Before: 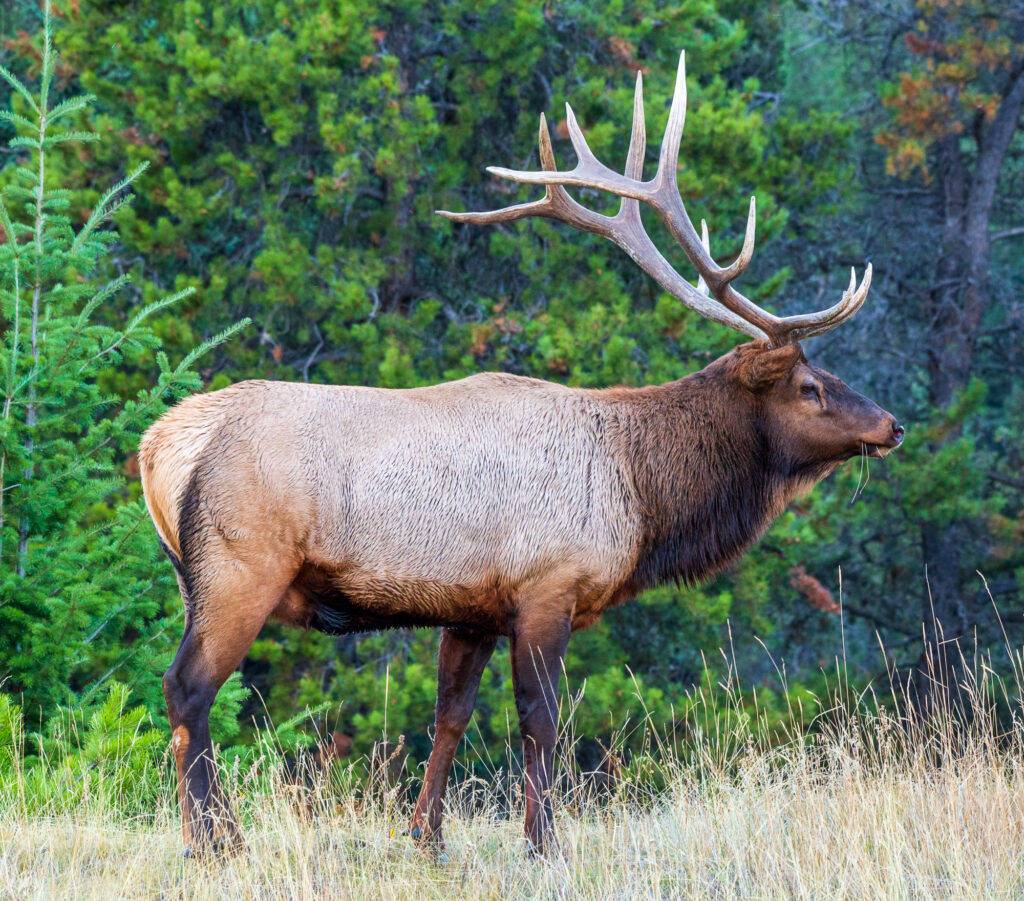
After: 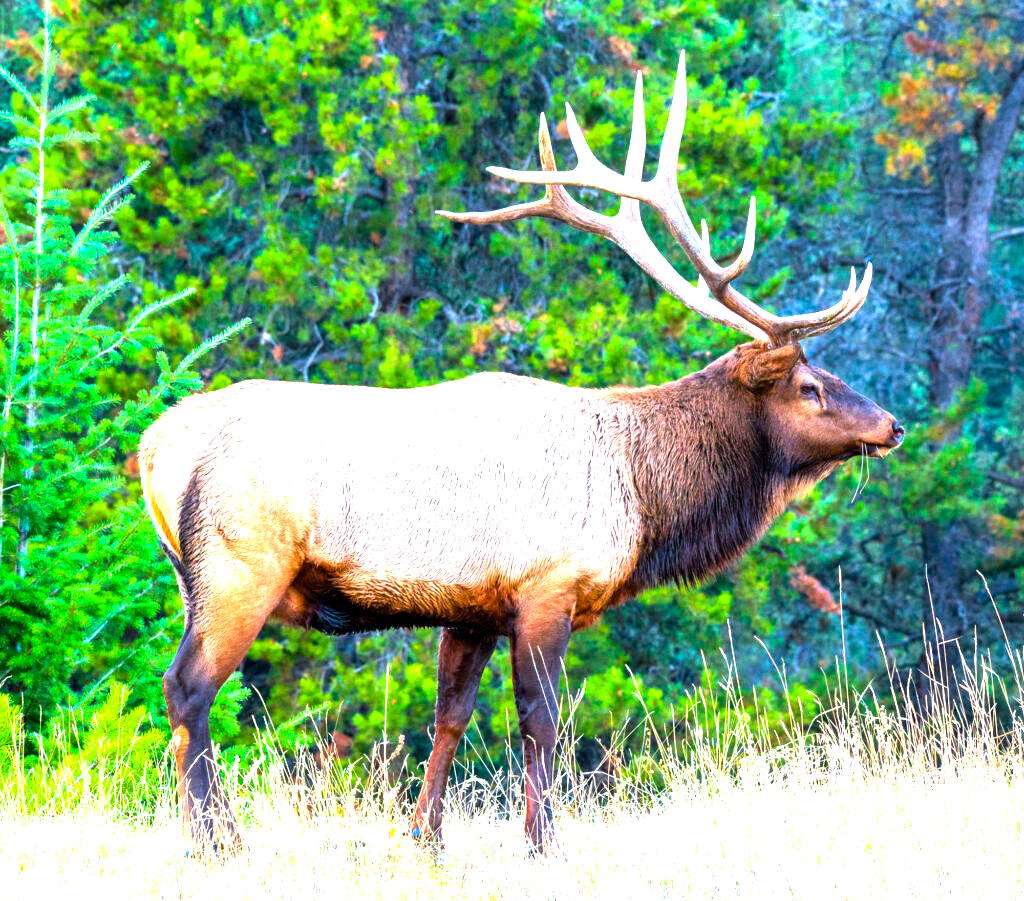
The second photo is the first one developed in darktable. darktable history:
tone equalizer: -8 EV -0.716 EV, -7 EV -0.67 EV, -6 EV -0.569 EV, -5 EV -0.409 EV, -3 EV 0.369 EV, -2 EV 0.6 EV, -1 EV 0.694 EV, +0 EV 0.748 EV
exposure: black level correction 0.001, exposure 0.499 EV, compensate exposure bias true, compensate highlight preservation false
color balance rgb: shadows lift › chroma 0.982%, shadows lift › hue 111.91°, linear chroma grading › global chroma 9.129%, perceptual saturation grading › global saturation 25.409%, perceptual brilliance grading › global brilliance 10.918%
